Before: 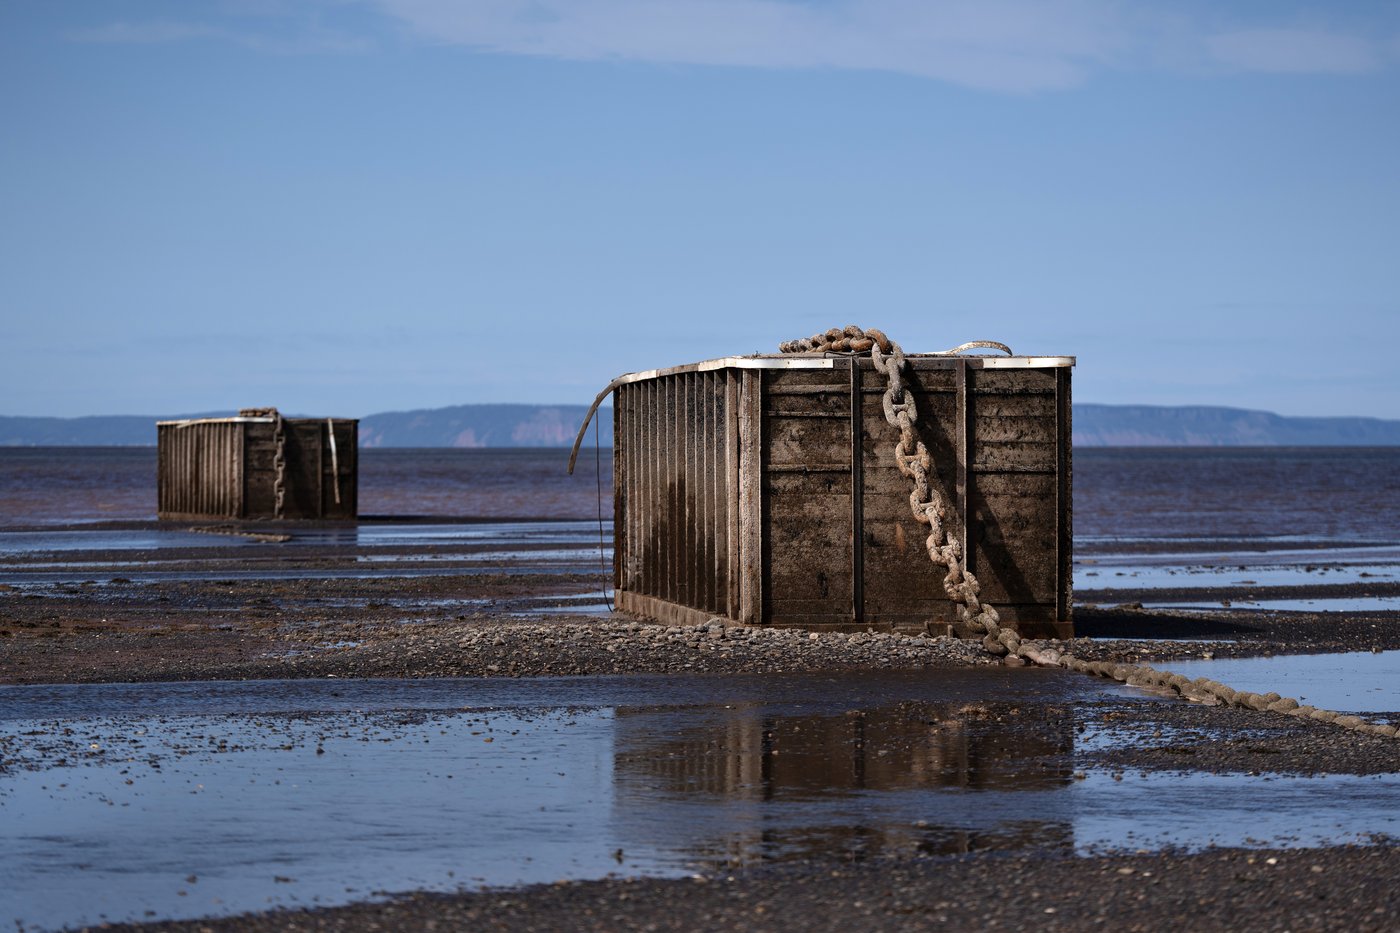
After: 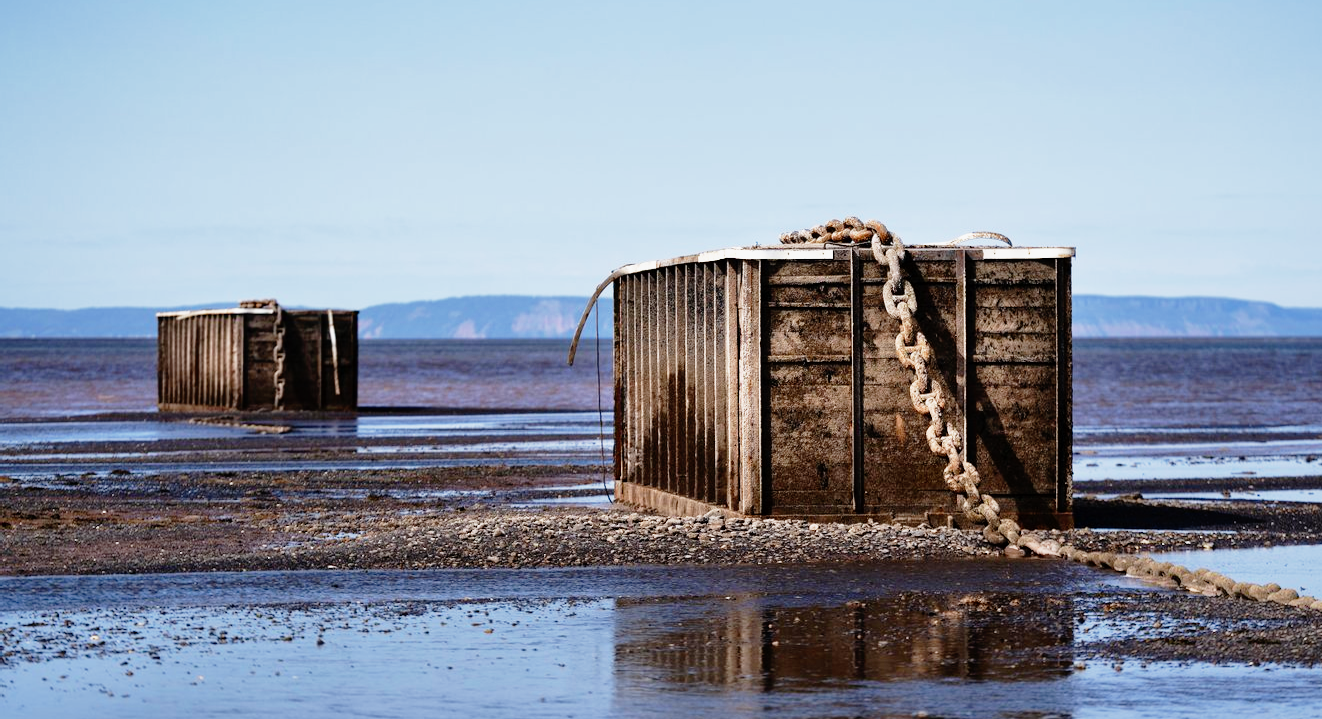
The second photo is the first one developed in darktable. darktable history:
crop and rotate: angle 0.045°, top 11.729%, right 5.453%, bottom 11.022%
base curve: curves: ch0 [(0, 0) (0.012, 0.01) (0.073, 0.168) (0.31, 0.711) (0.645, 0.957) (1, 1)], preserve colors none
local contrast: mode bilateral grid, contrast 10, coarseness 24, detail 115%, midtone range 0.2
shadows and highlights: shadows -20.42, white point adjustment -1.94, highlights -35.16
